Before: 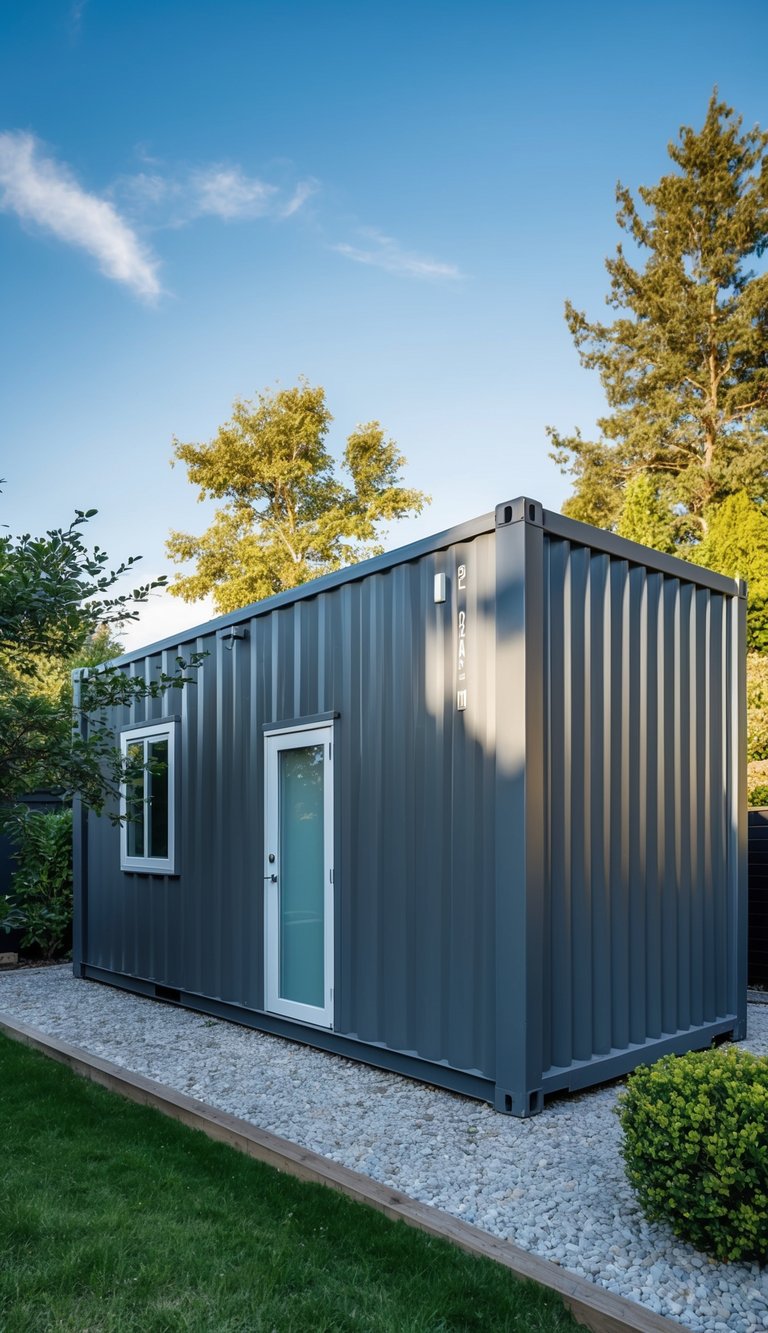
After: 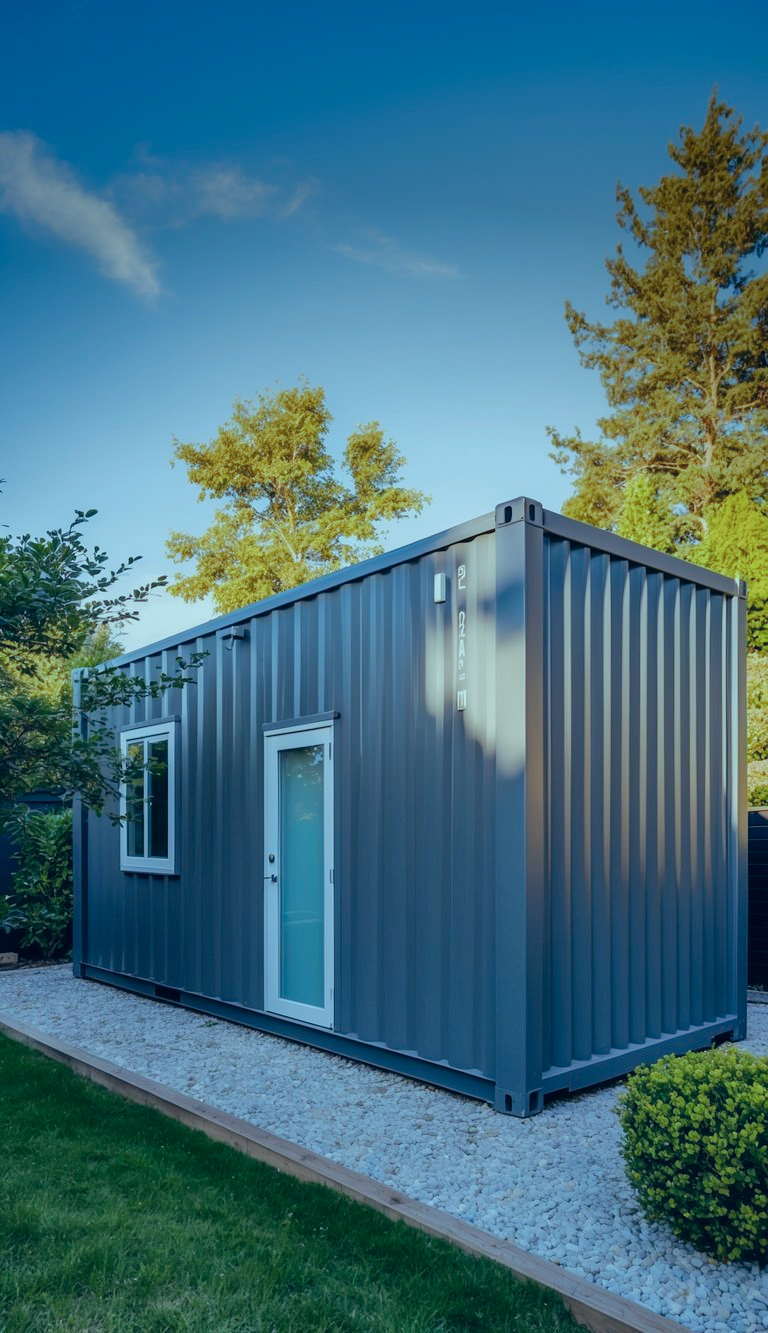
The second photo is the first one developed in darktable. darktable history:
color balance rgb: highlights gain › luminance -33.111%, highlights gain › chroma 5.774%, highlights gain › hue 216.81°, linear chroma grading › global chroma 15.408%, perceptual saturation grading › global saturation -2.373%, perceptual saturation grading › highlights -7.027%, perceptual saturation grading › mid-tones 8.179%, perceptual saturation grading › shadows 2.94%, perceptual brilliance grading › mid-tones 9.541%, perceptual brilliance grading › shadows 14.658%
color correction: highlights a* 13.98, highlights b* 5.67, shadows a* -6.2, shadows b* -15.39, saturation 0.871
vignetting: fall-off start 88.52%, fall-off radius 43.71%, saturation 0.041, center (-0.025, 0.403), width/height ratio 1.163
shadows and highlights: shadows 19.96, highlights -20.74, soften with gaussian
